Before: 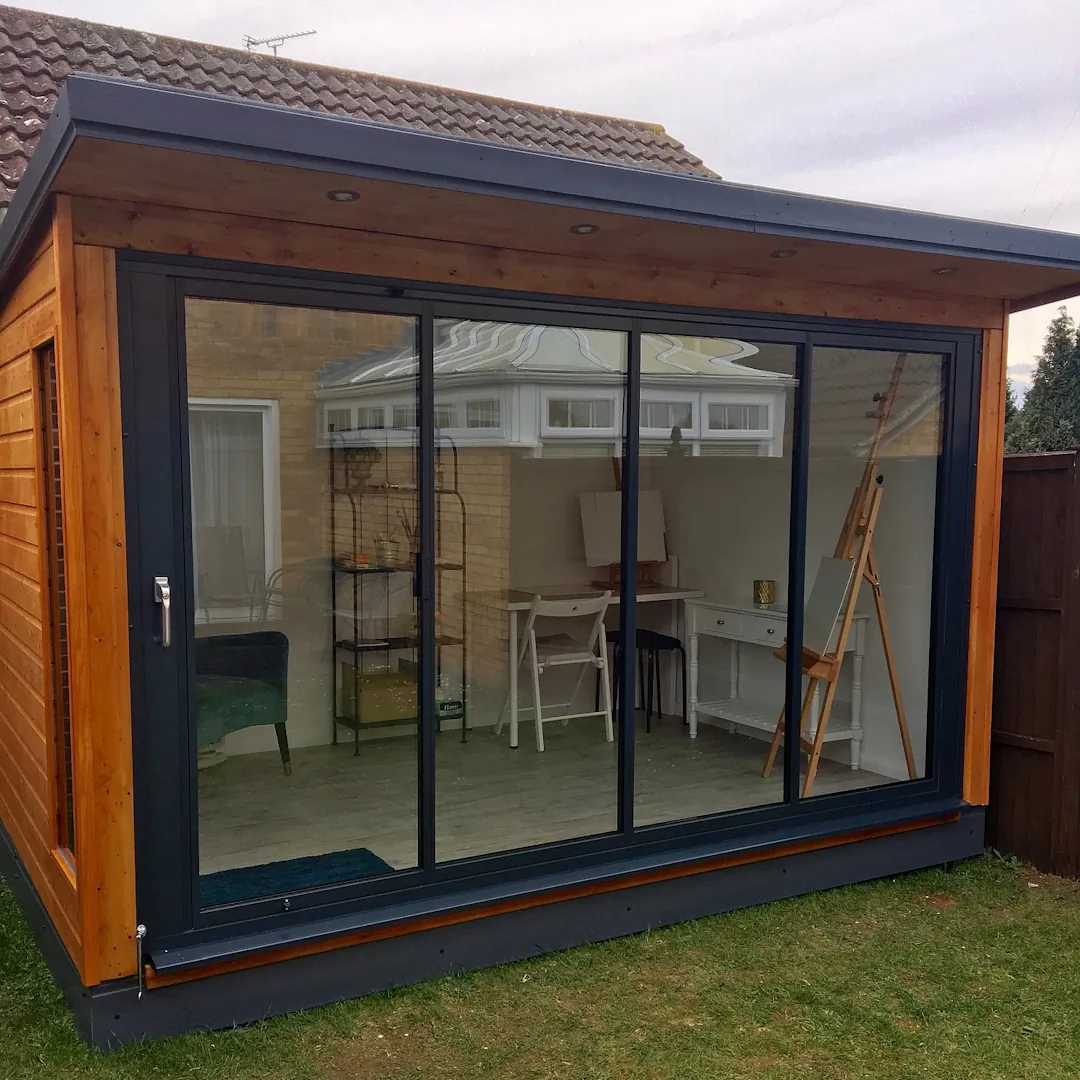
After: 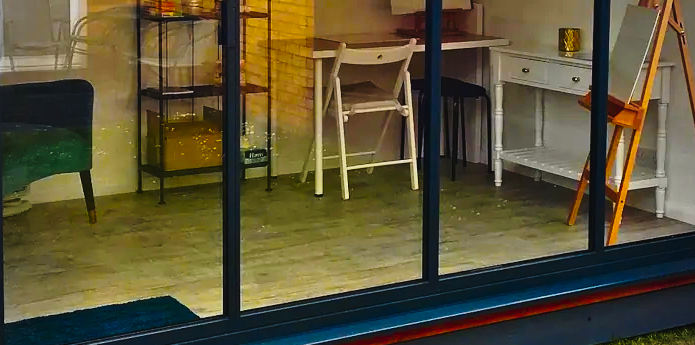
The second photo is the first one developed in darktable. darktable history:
crop: left 18.091%, top 51.13%, right 17.525%, bottom 16.85%
vignetting: unbound false
base curve: curves: ch0 [(0, 0) (0.028, 0.03) (0.121, 0.232) (0.46, 0.748) (0.859, 0.968) (1, 1)], preserve colors none
color balance rgb: linear chroma grading › highlights 100%, linear chroma grading › global chroma 23.41%, perceptual saturation grading › global saturation 35.38%, hue shift -10.68°, perceptual brilliance grading › highlights 47.25%, perceptual brilliance grading › mid-tones 22.2%, perceptual brilliance grading › shadows -5.93%
contrast brightness saturation: contrast -0.08, brightness -0.04, saturation -0.11
